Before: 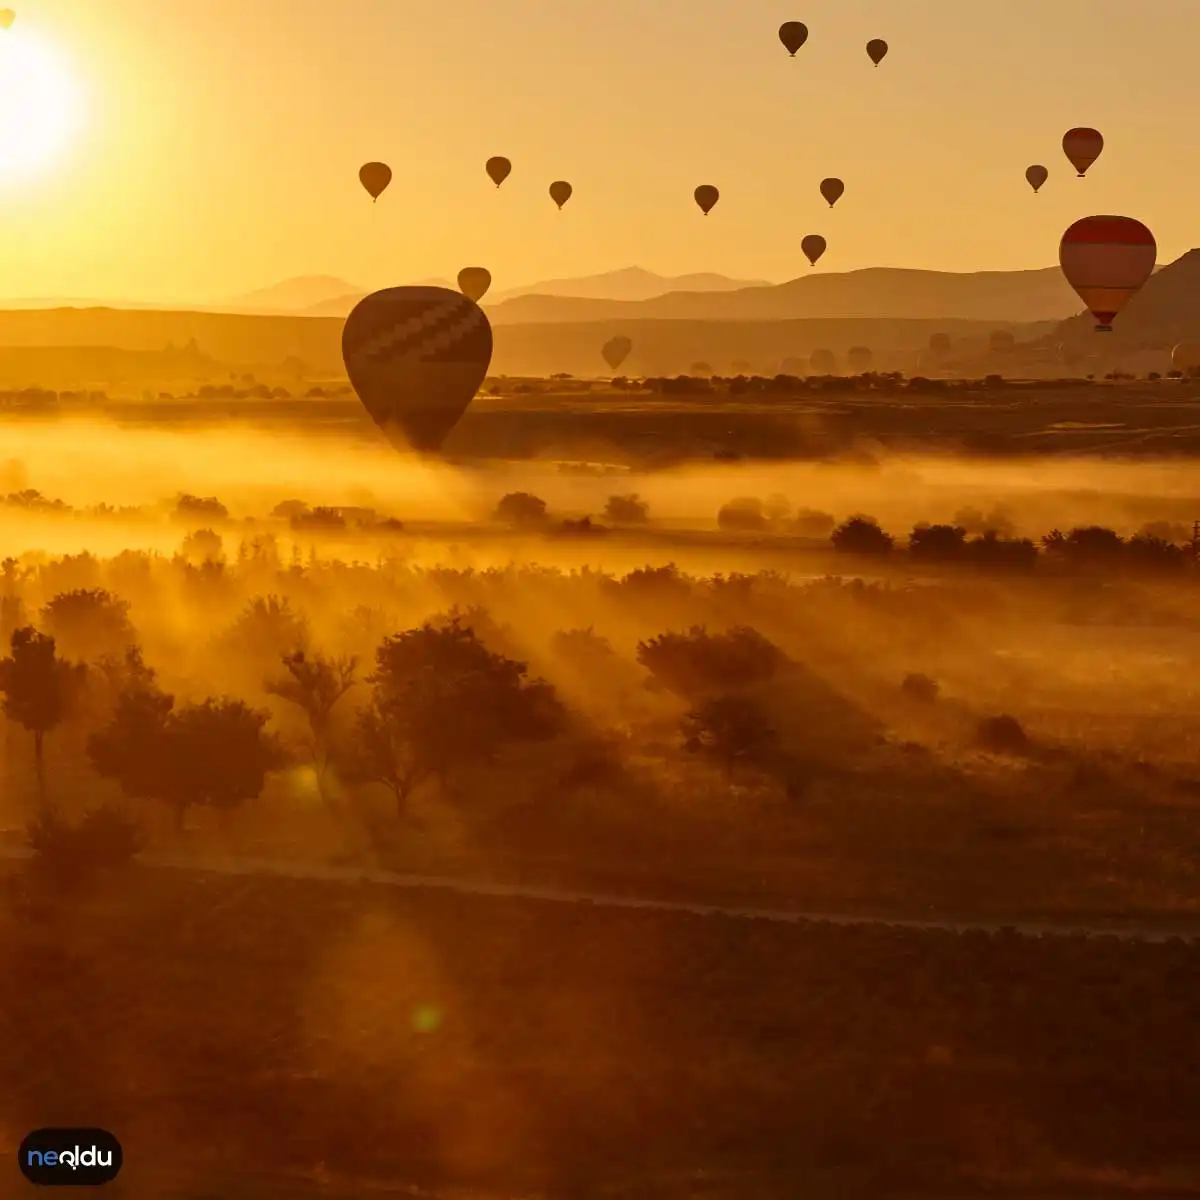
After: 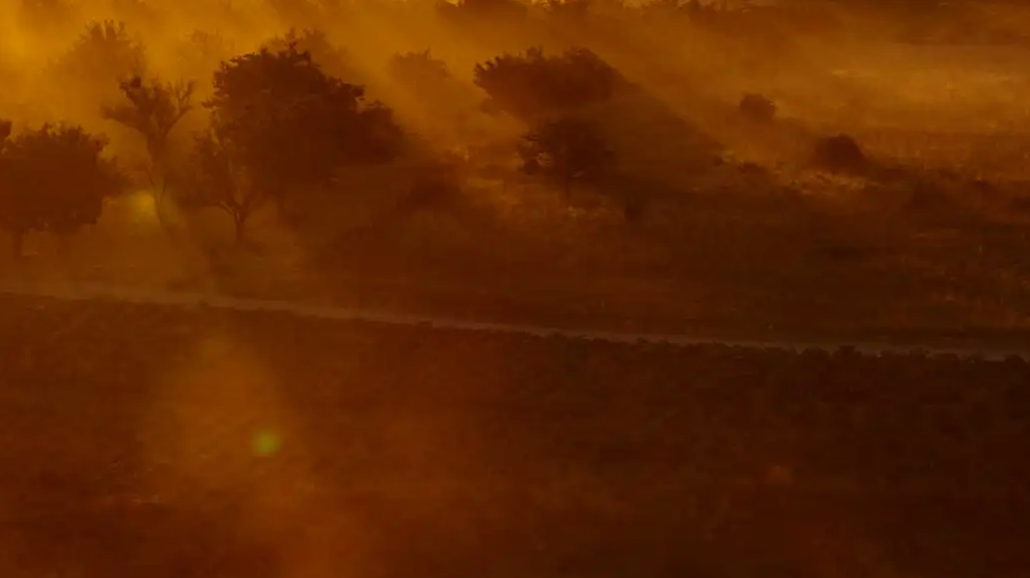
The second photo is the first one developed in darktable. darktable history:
crop and rotate: left 13.306%, top 48.129%, bottom 2.928%
contrast equalizer: y [[0.5, 0.5, 0.478, 0.5, 0.5, 0.5], [0.5 ×6], [0.5 ×6], [0 ×6], [0 ×6]]
rotate and perspective: rotation -0.45°, automatic cropping original format, crop left 0.008, crop right 0.992, crop top 0.012, crop bottom 0.988
graduated density: on, module defaults
